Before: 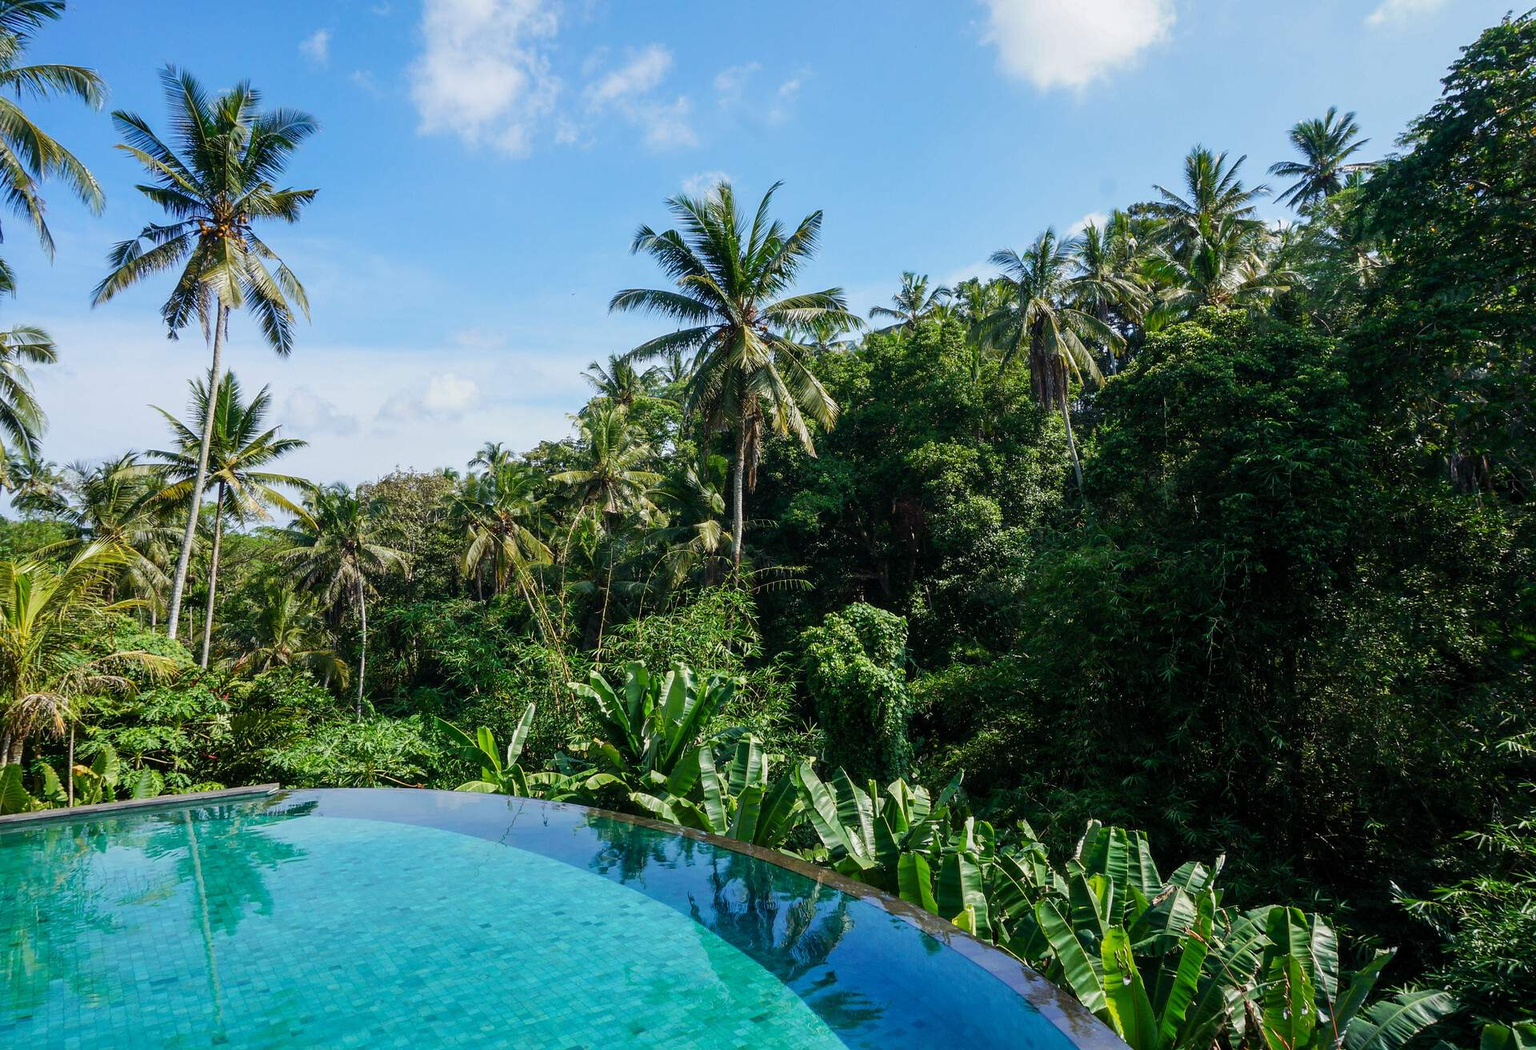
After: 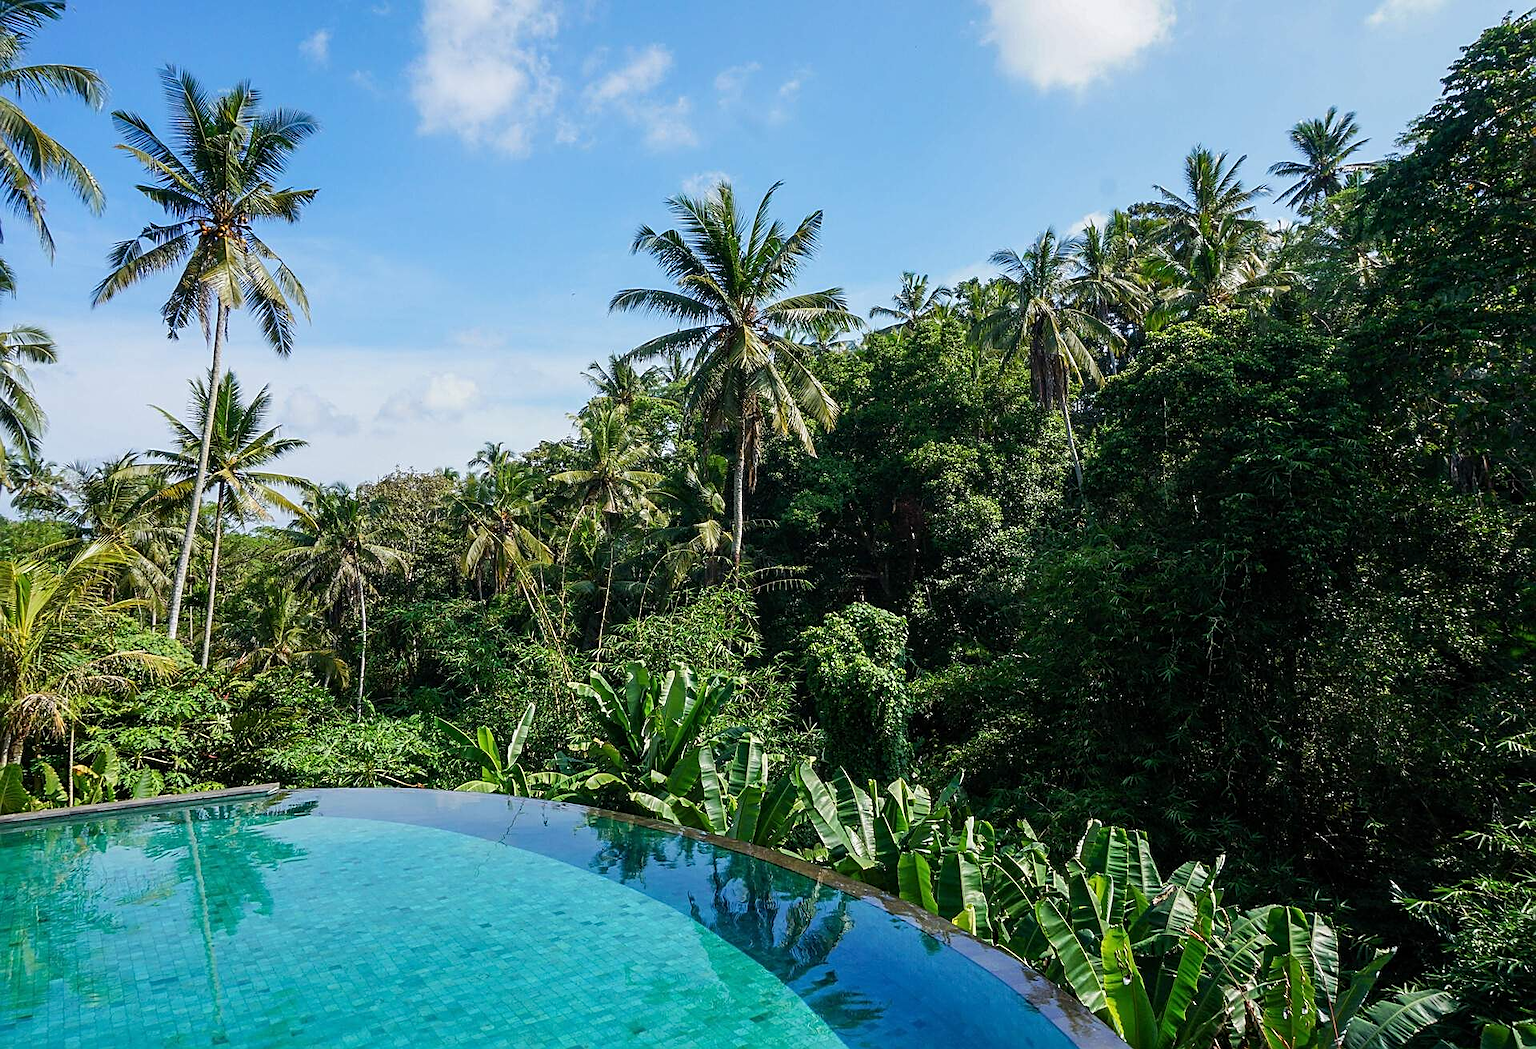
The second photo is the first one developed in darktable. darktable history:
sharpen: amount 0.589
